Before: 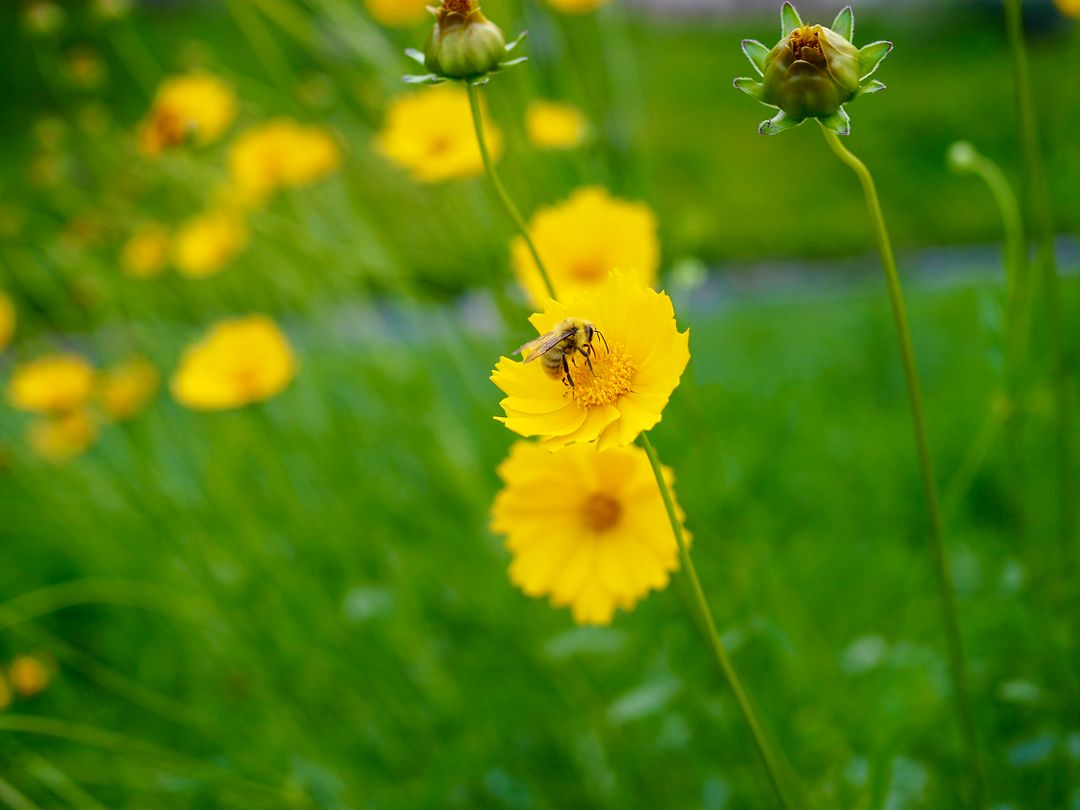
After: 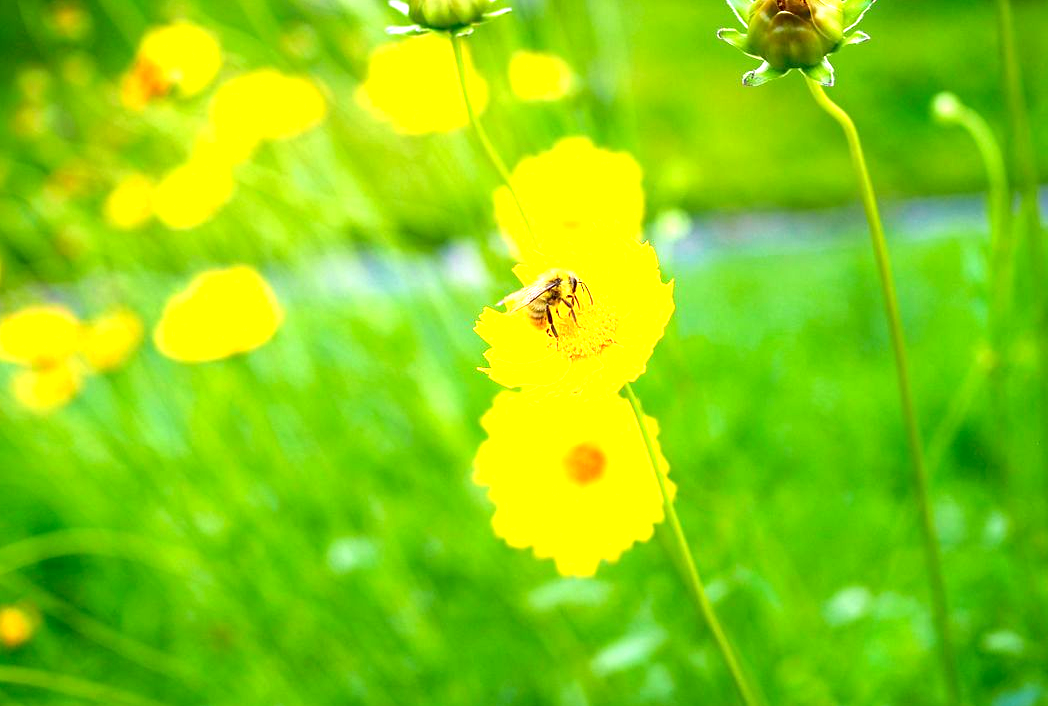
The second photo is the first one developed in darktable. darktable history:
crop: left 1.507%, top 6.147%, right 1.379%, bottom 6.637%
exposure: black level correction 0.001, exposure 1.646 EV, compensate exposure bias true, compensate highlight preservation false
